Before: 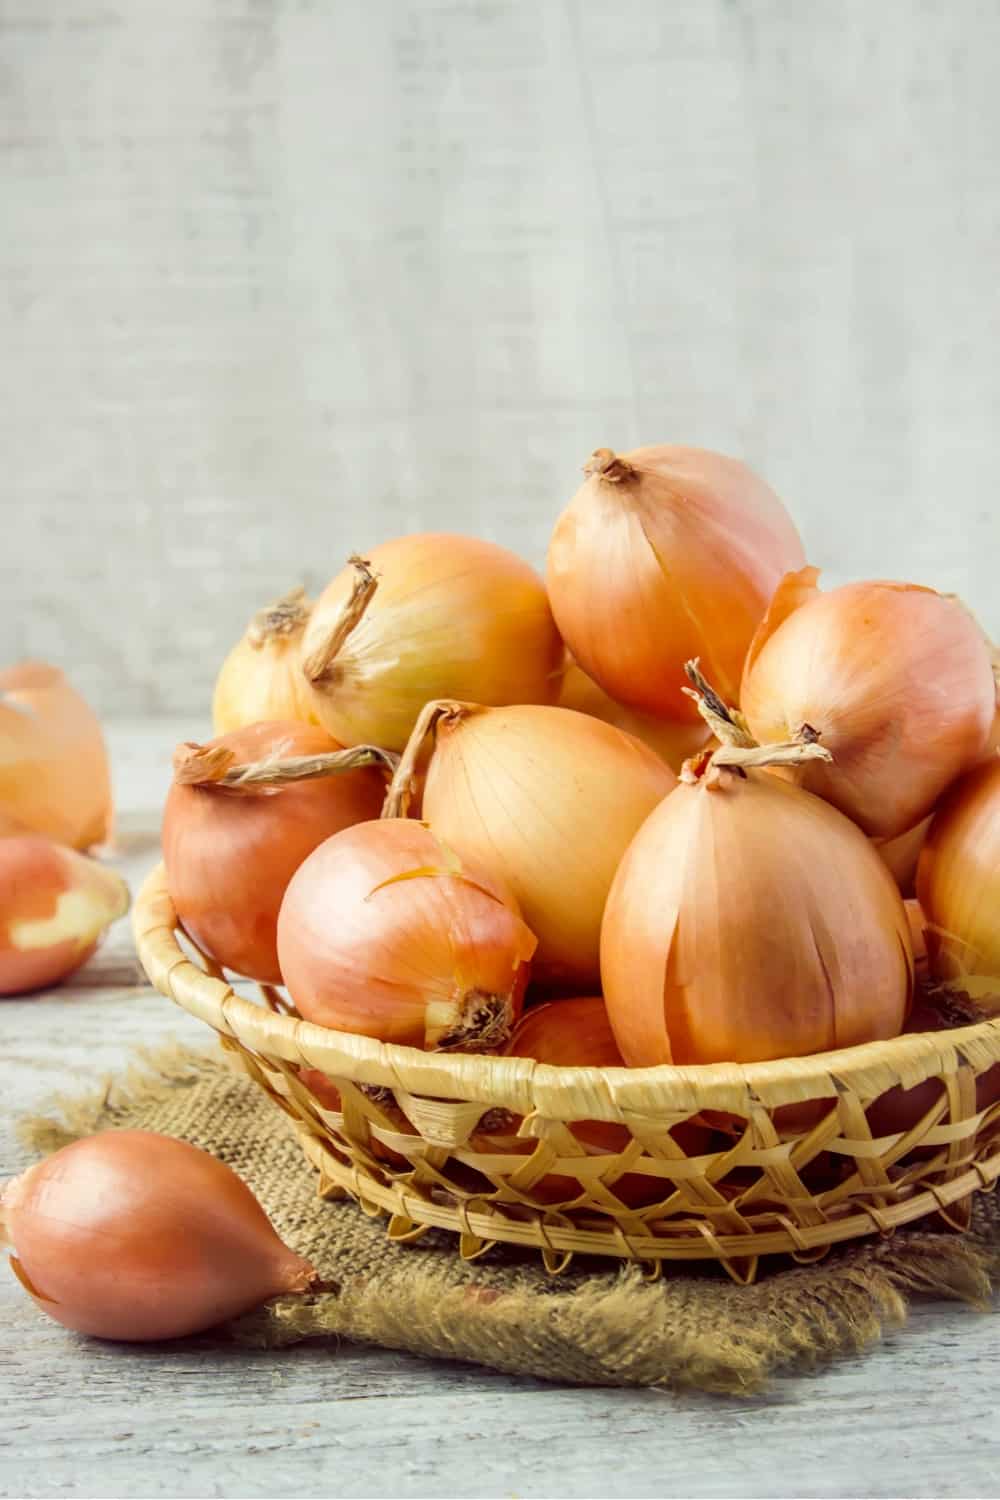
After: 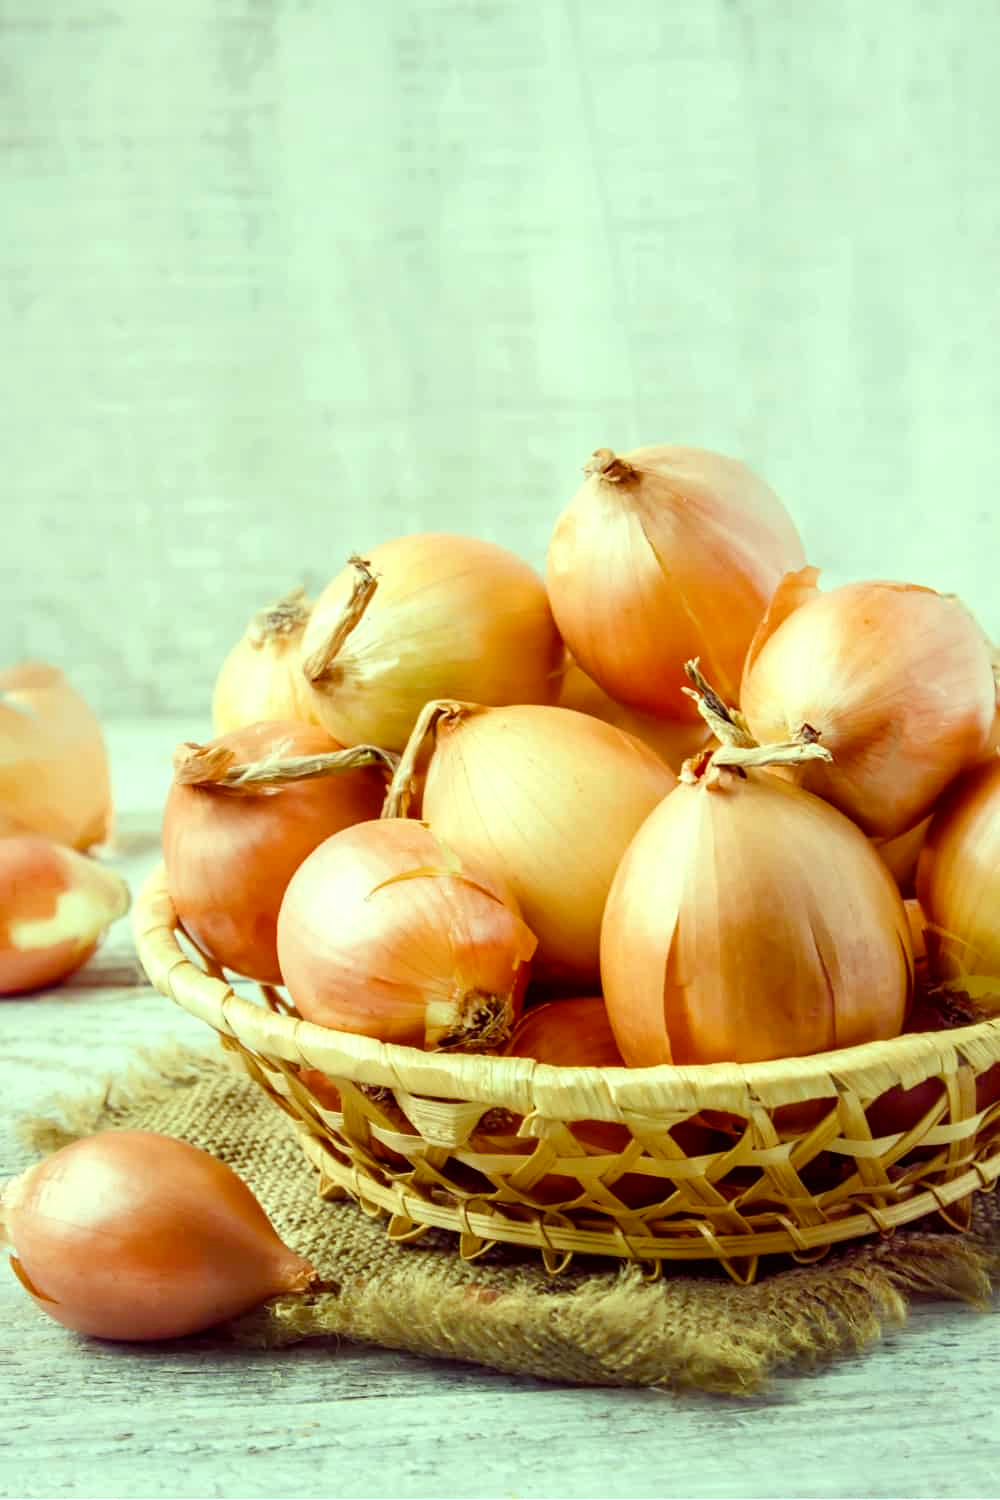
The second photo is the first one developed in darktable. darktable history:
color balance rgb: highlights gain › luminance 15.601%, highlights gain › chroma 7.004%, highlights gain › hue 125.19°, linear chroma grading › global chroma -14.94%, perceptual saturation grading › global saturation 20%, perceptual saturation grading › highlights -25.478%, perceptual saturation grading › shadows 50.128%, perceptual brilliance grading › global brilliance 2.575%
